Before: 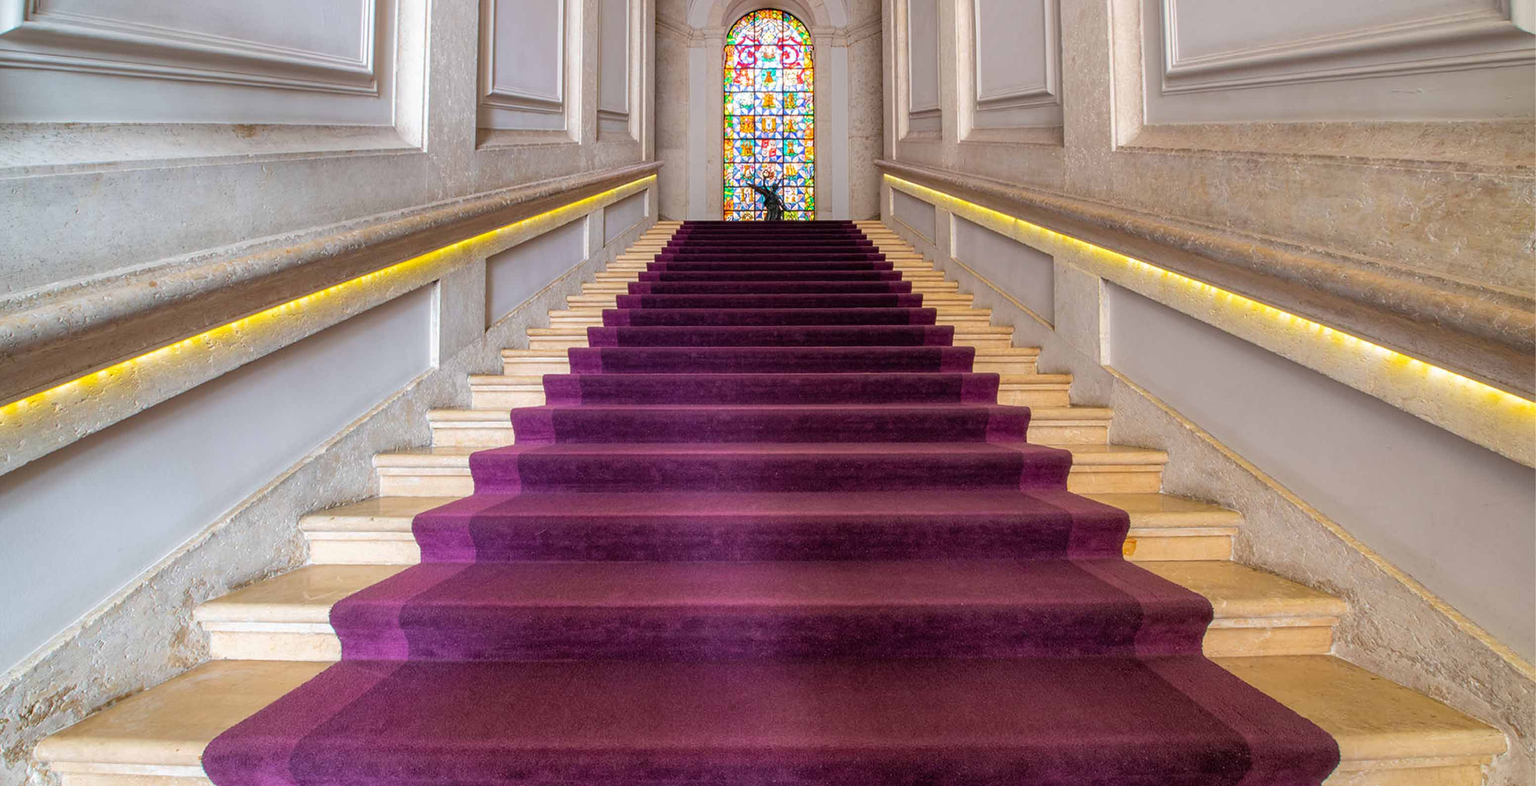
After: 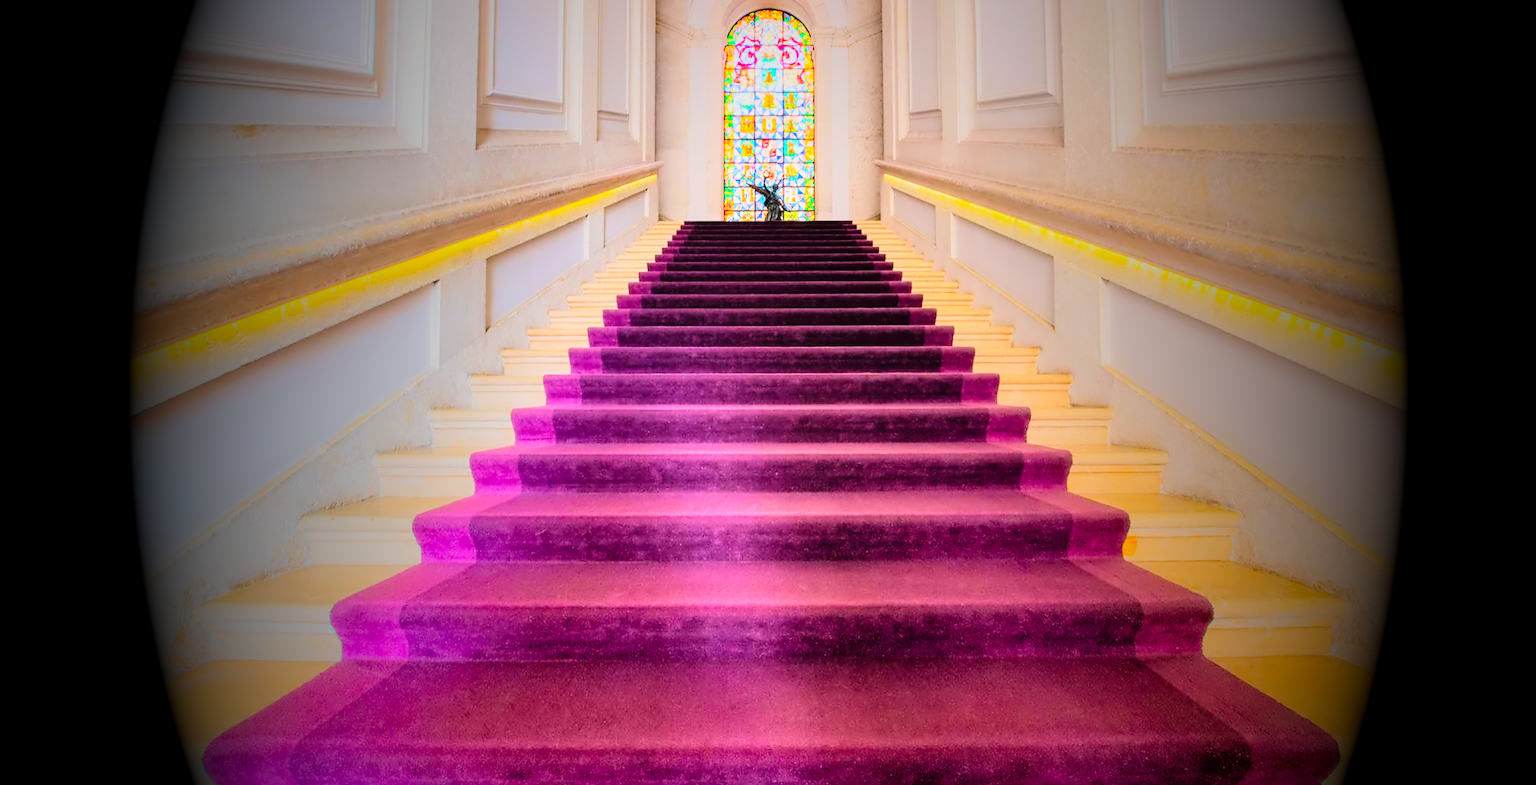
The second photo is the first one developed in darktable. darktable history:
vignetting: fall-off start 15.9%, fall-off radius 100%, brightness -1, saturation 0.5, width/height ratio 0.719
contrast equalizer: octaves 7, y [[0.5 ×6], [0.5 ×6], [0.5 ×6], [0, 0.033, 0.067, 0.1, 0.133, 0.167], [0, 0.05, 0.1, 0.15, 0.2, 0.25]]
tone curve: curves: ch0 [(0, 0) (0.084, 0.074) (0.2, 0.297) (0.363, 0.591) (0.495, 0.765) (0.68, 0.901) (0.851, 0.967) (1, 1)], color space Lab, linked channels, preserve colors none
exposure: black level correction 0.001, exposure 0.5 EV, compensate exposure bias true, compensate highlight preservation false
